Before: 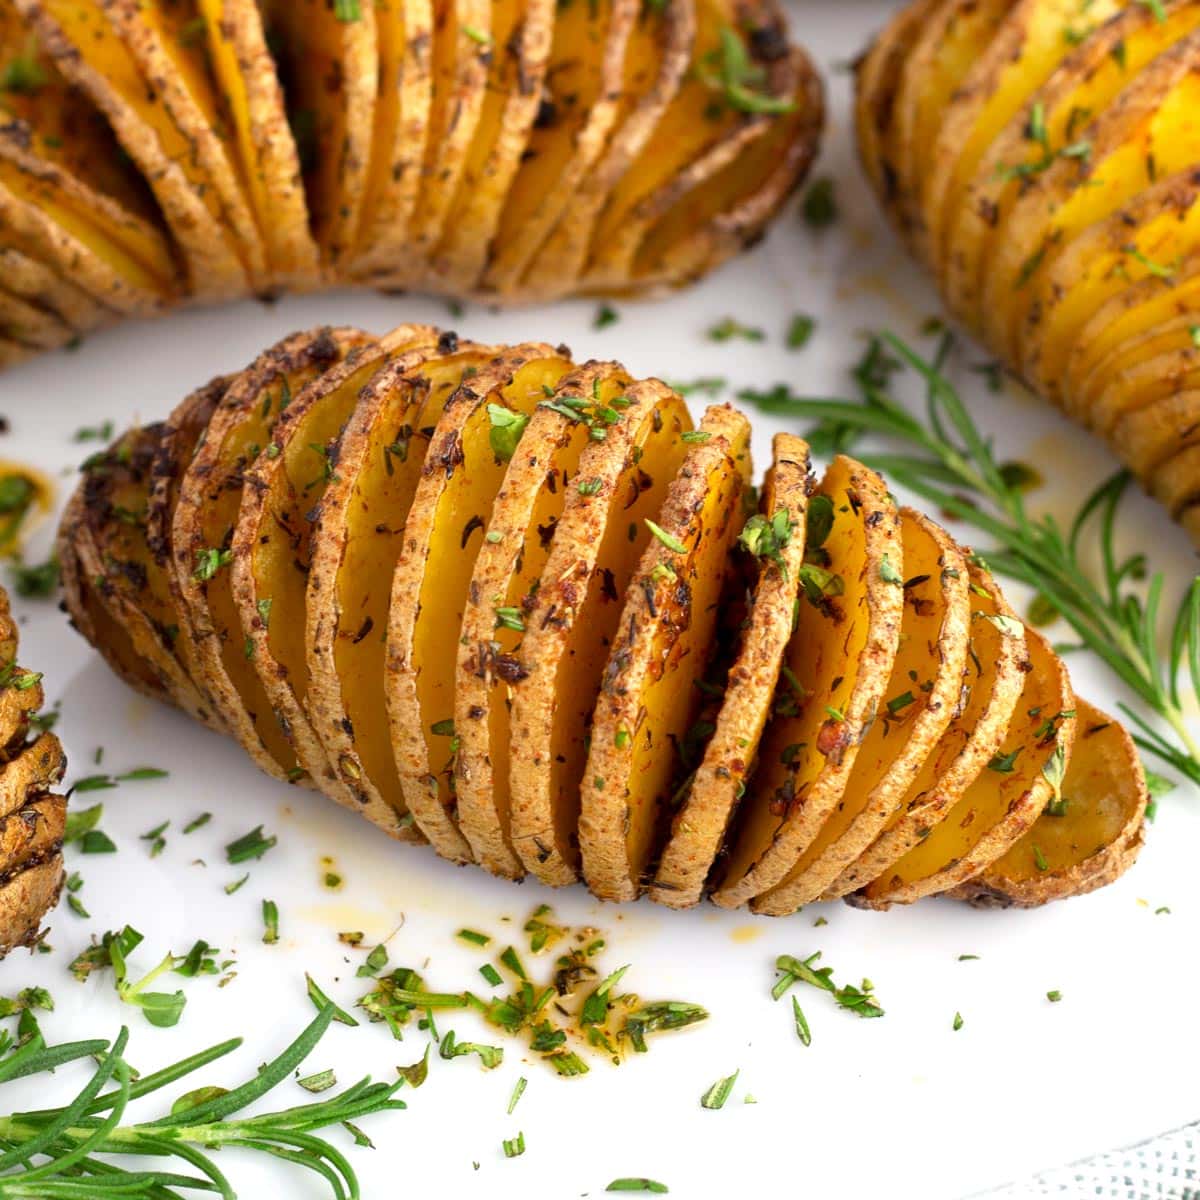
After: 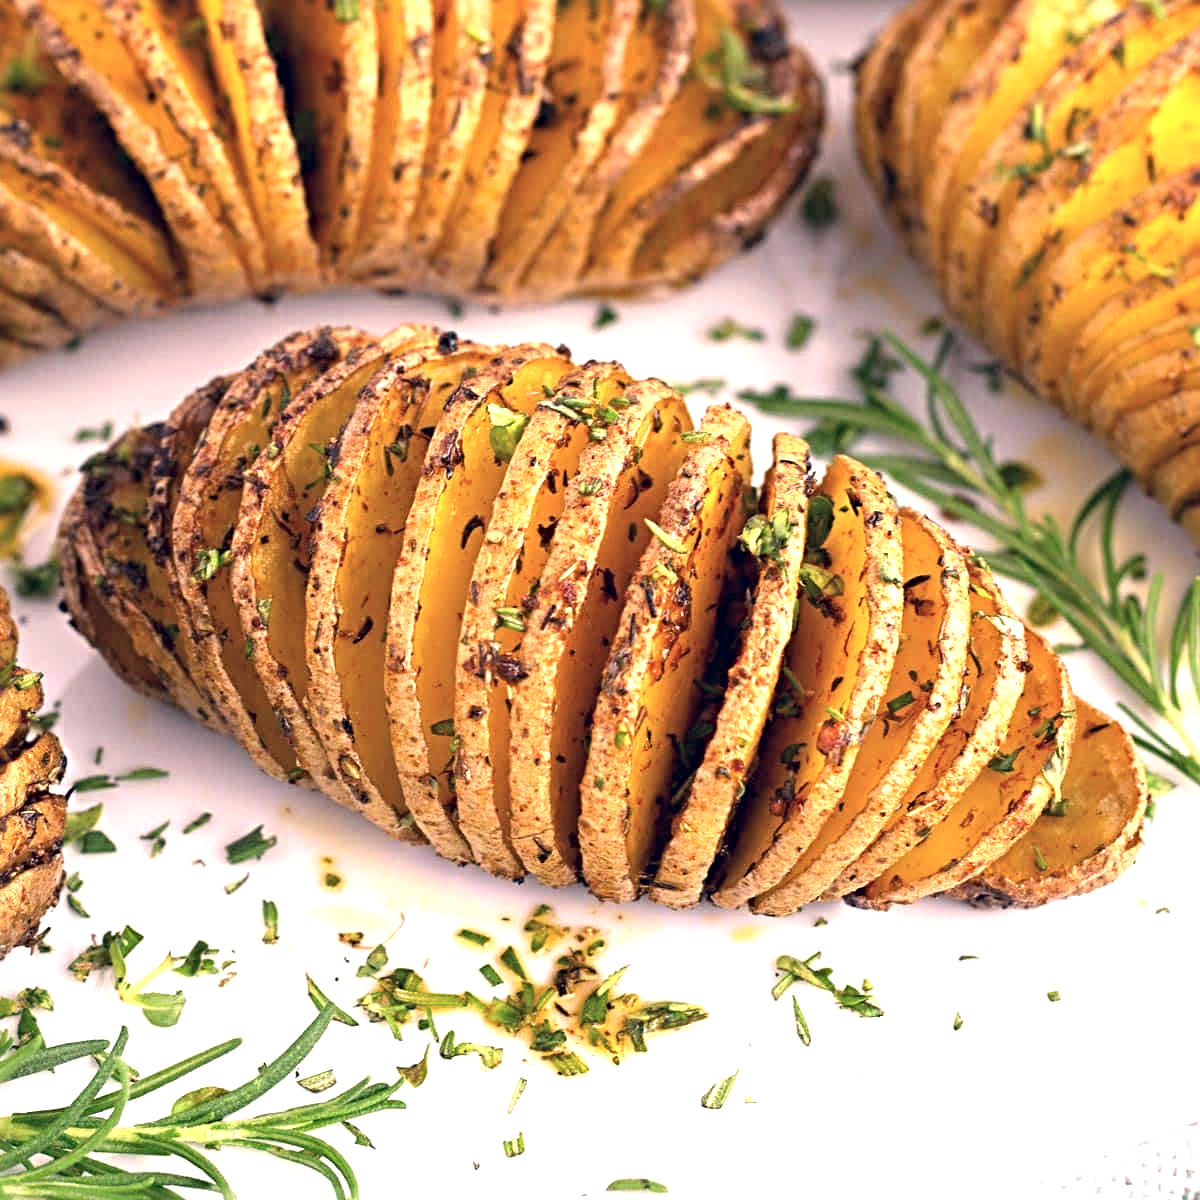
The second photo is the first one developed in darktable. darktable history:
exposure: exposure 0.658 EV, compensate highlight preservation false
sharpen: radius 4.841
color correction: highlights a* 13.8, highlights b* 5.97, shadows a* -5.66, shadows b* -15.84, saturation 0.87
shadows and highlights: shadows 30.84, highlights 0.449, highlights color adjustment 46.75%, soften with gaussian
contrast brightness saturation: saturation -0.025
